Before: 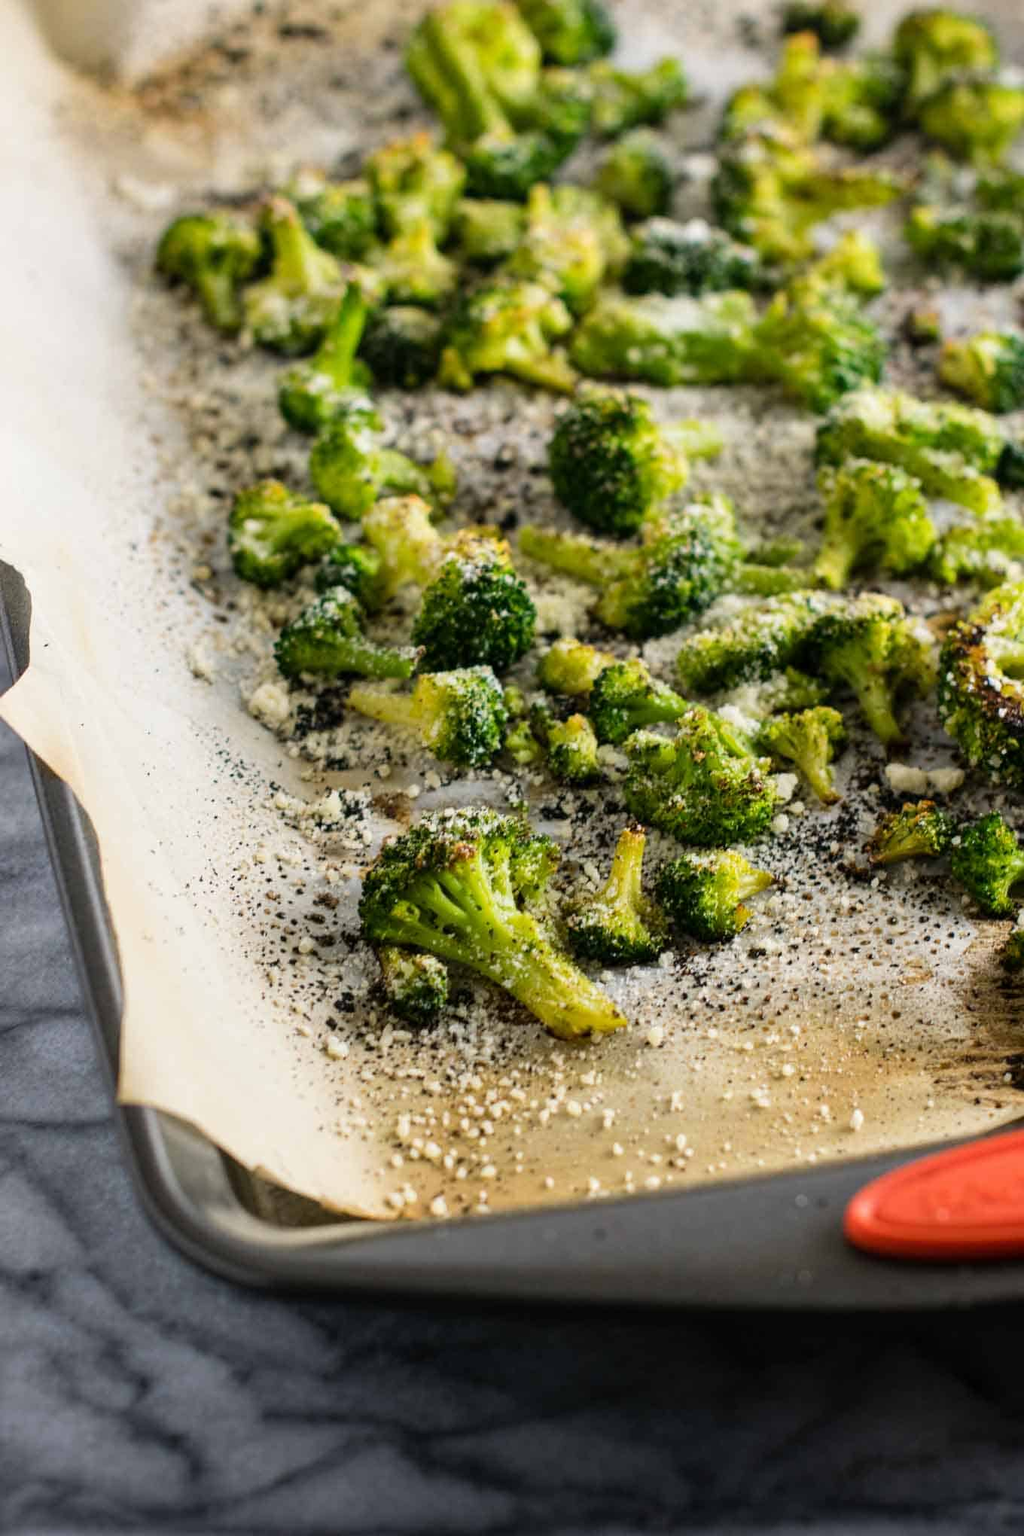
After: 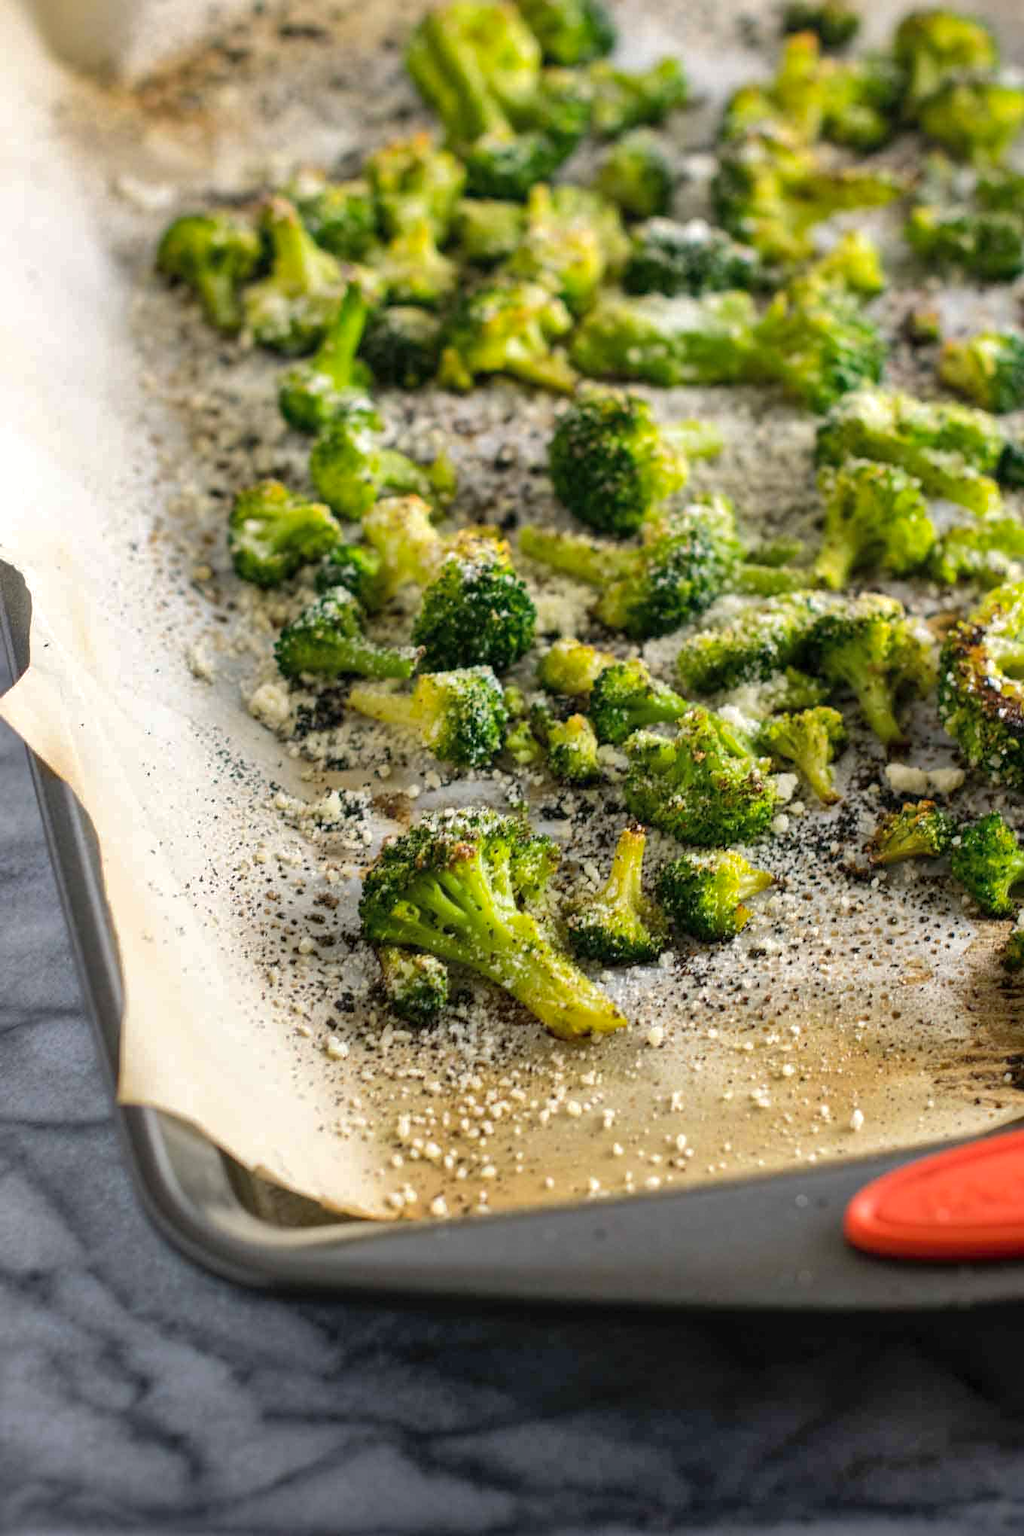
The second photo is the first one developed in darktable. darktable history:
exposure: exposure 0.202 EV, compensate highlight preservation false
shadows and highlights: on, module defaults
